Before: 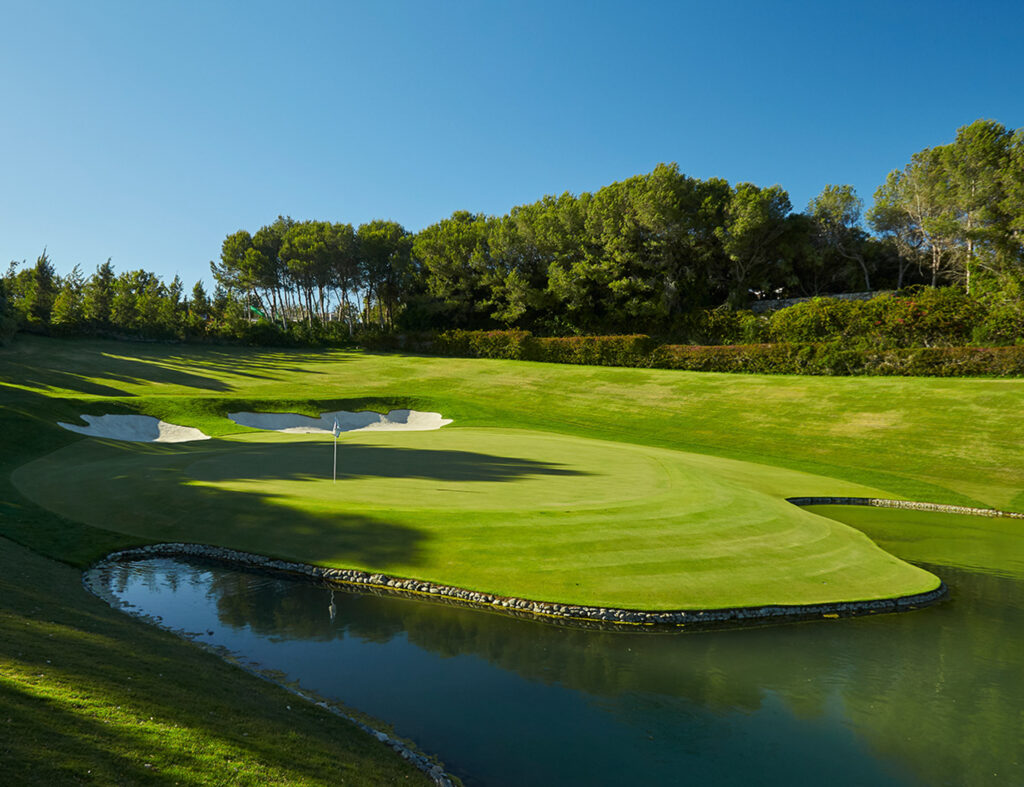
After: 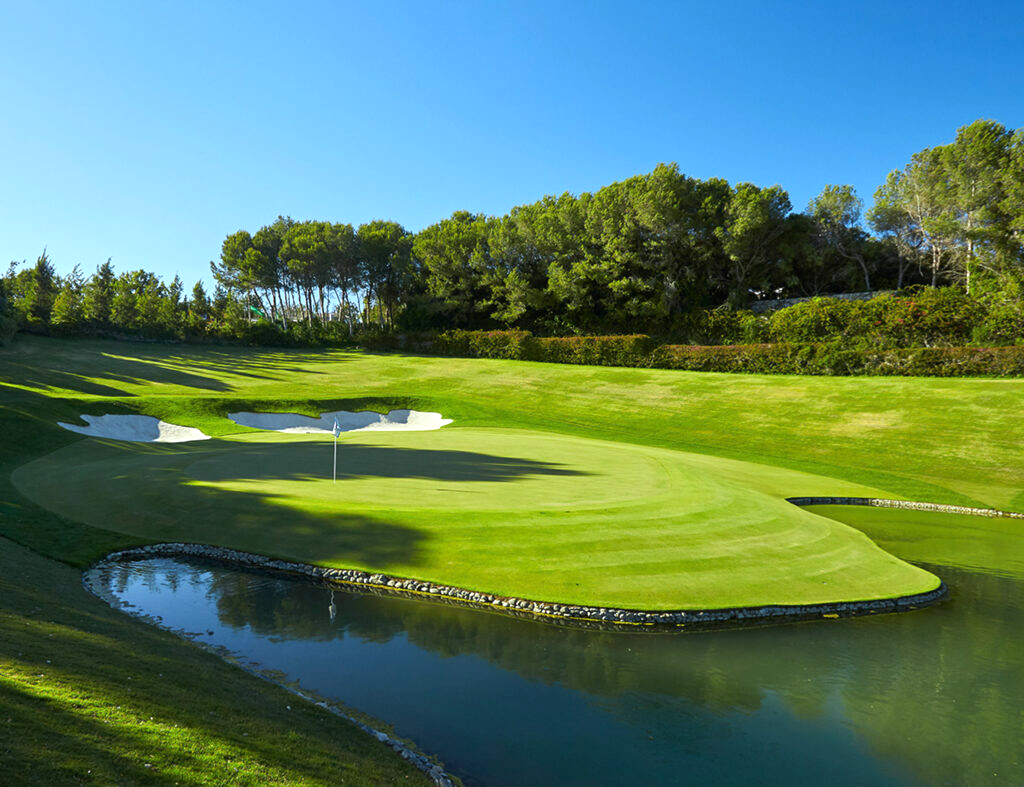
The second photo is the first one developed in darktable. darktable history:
white balance: red 0.954, blue 1.079
exposure: exposure 0.507 EV, compensate highlight preservation false
